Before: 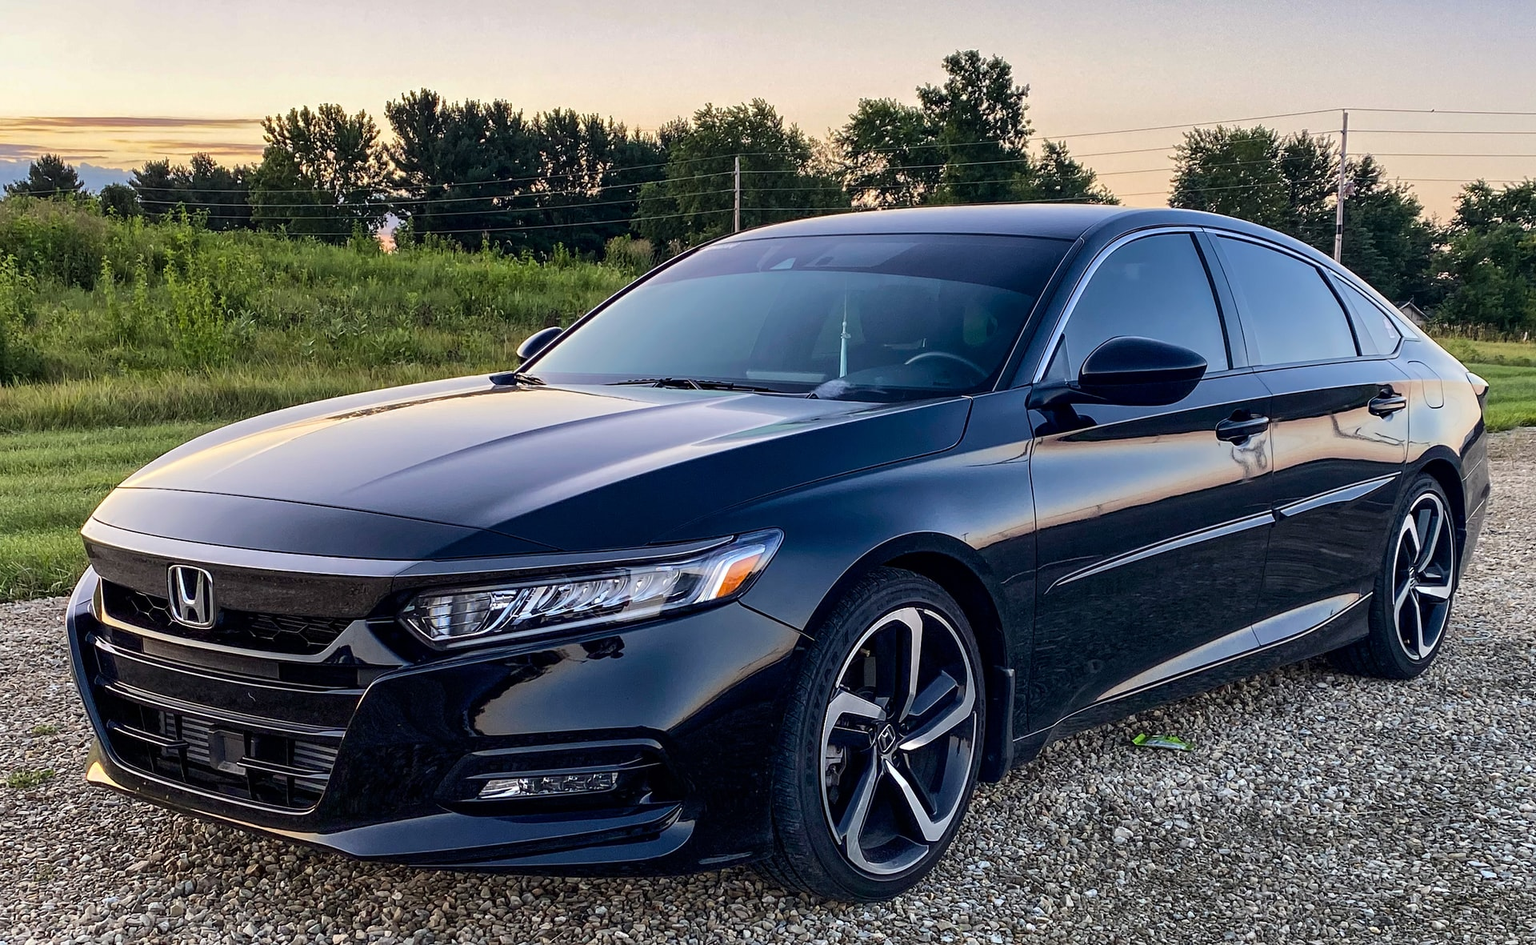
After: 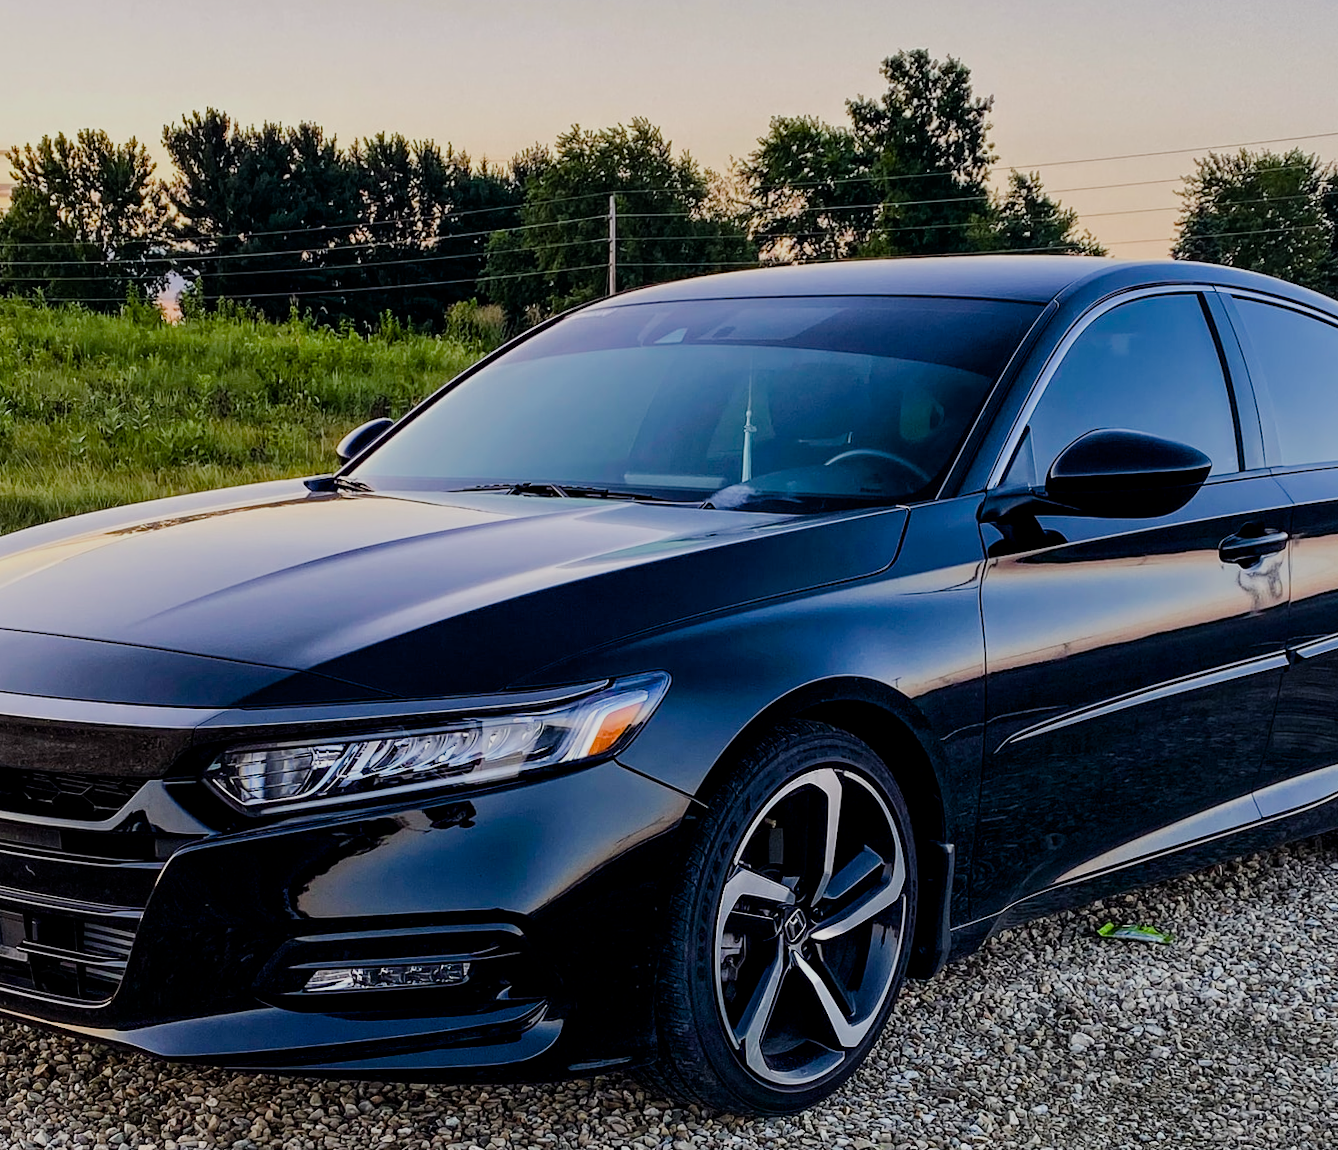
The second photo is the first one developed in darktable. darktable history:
rotate and perspective: rotation 0.074°, lens shift (vertical) 0.096, lens shift (horizontal) -0.041, crop left 0.043, crop right 0.952, crop top 0.024, crop bottom 0.979
color calibration: illuminant same as pipeline (D50), adaptation none (bypass), gamut compression 1.72
color balance rgb: perceptual saturation grading › global saturation 20%, perceptual saturation grading › highlights -25%, perceptual saturation grading › shadows 50%
exposure: black level correction 0.001, compensate highlight preservation false
crop: left 13.443%, right 13.31%
filmic rgb: black relative exposure -7.65 EV, white relative exposure 4.56 EV, hardness 3.61, contrast 1.05
